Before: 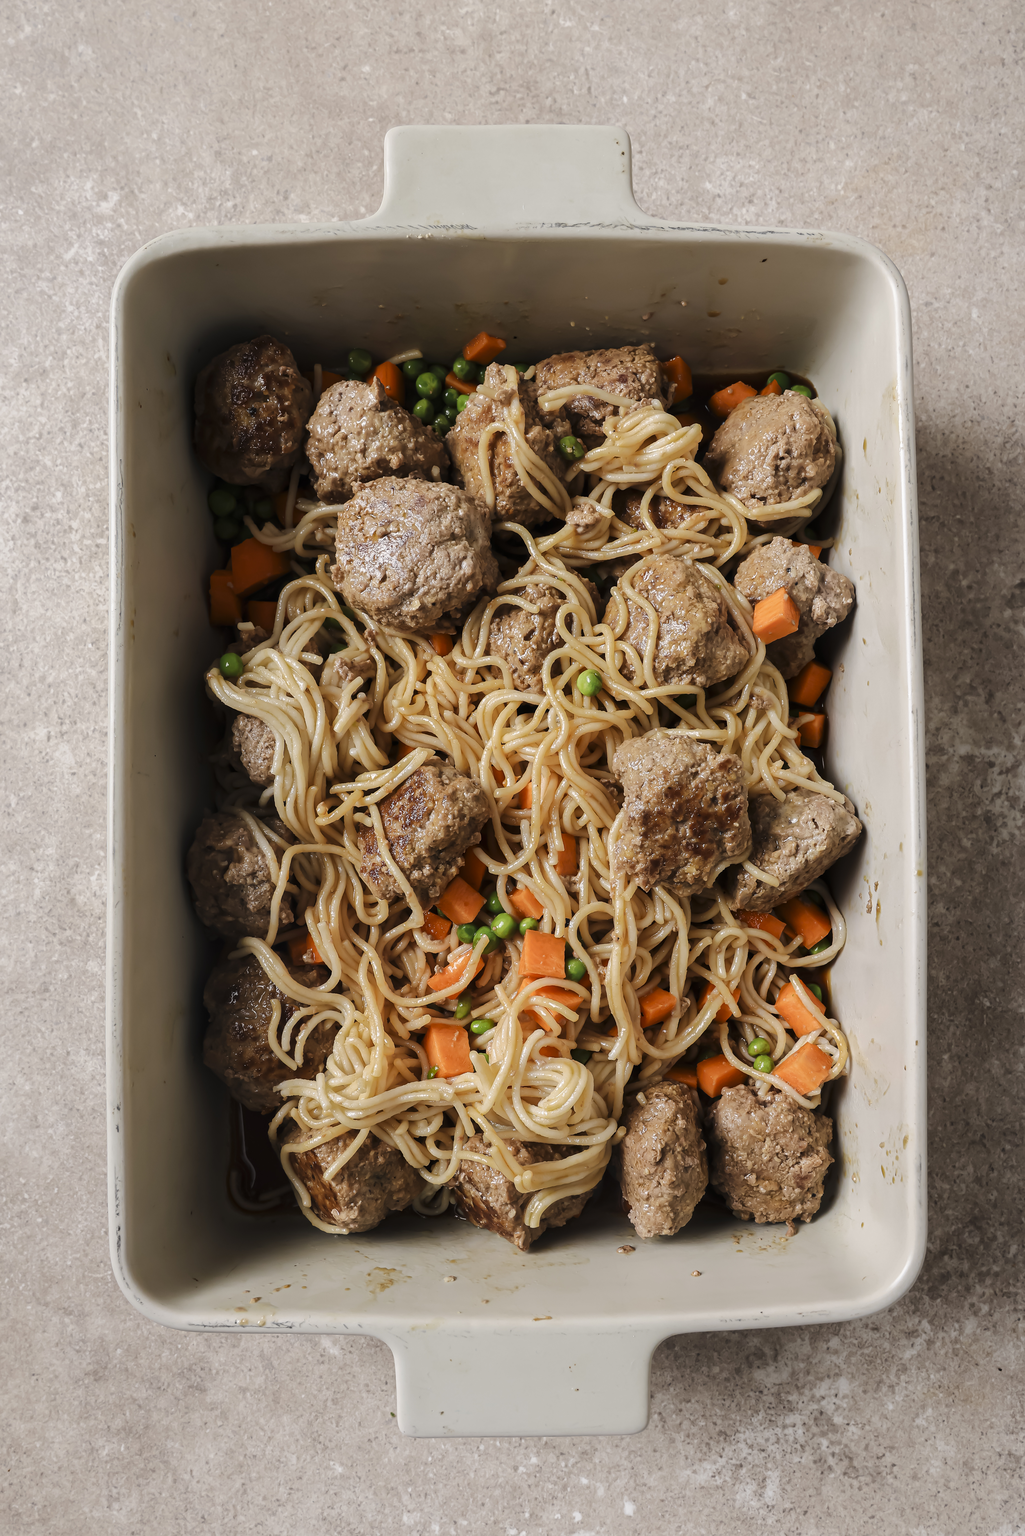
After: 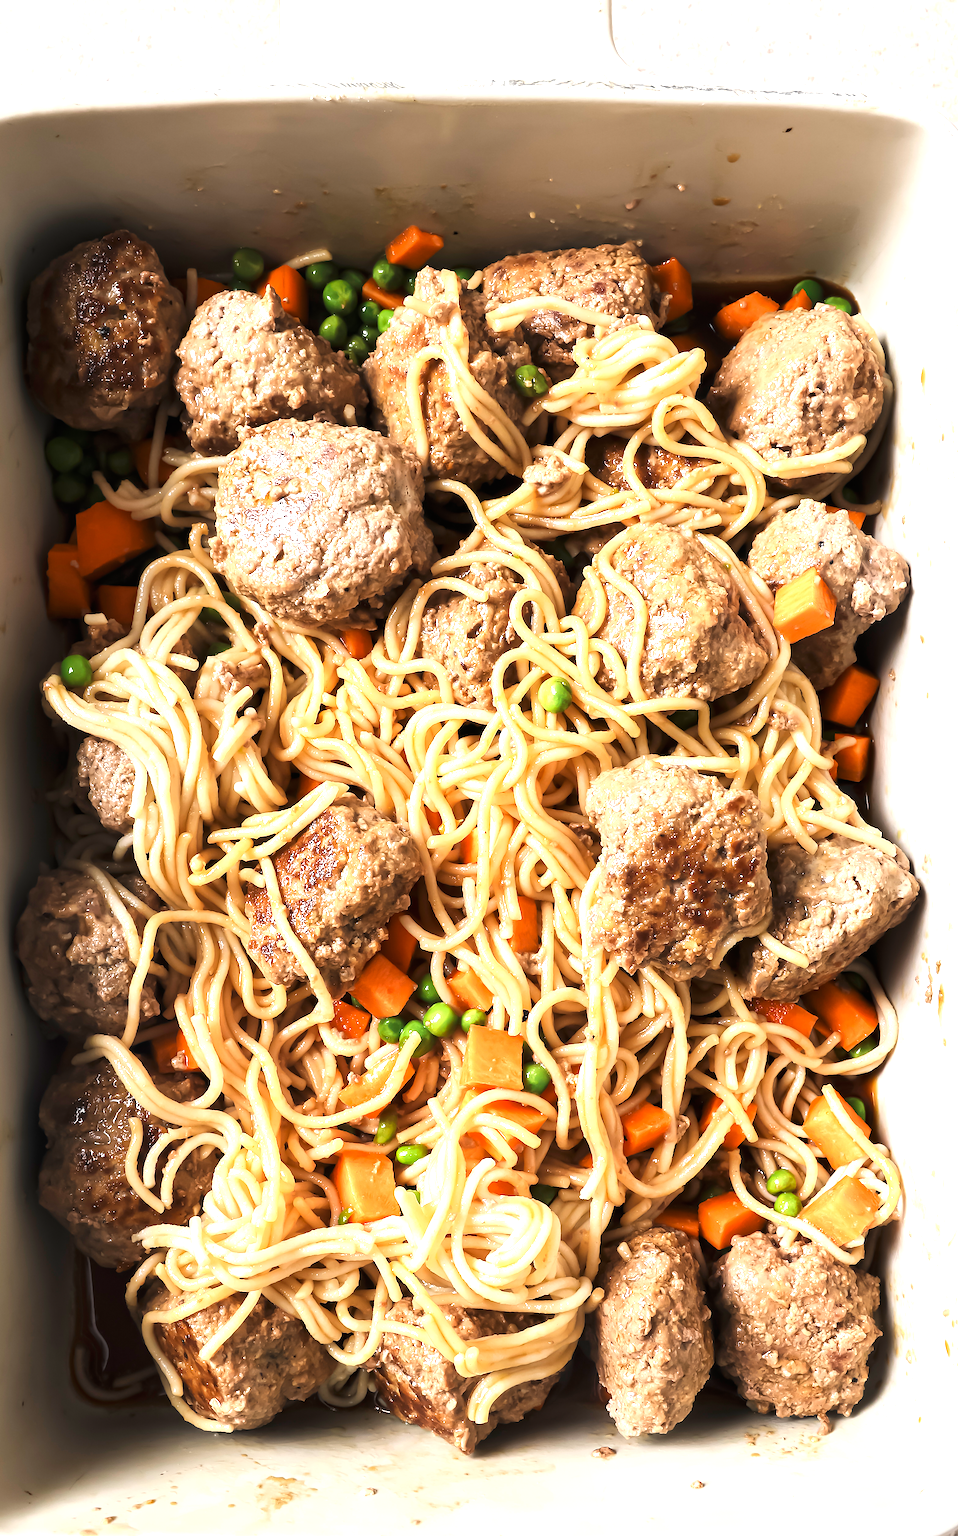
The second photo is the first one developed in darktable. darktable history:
exposure: black level correction 0, exposure 1.379 EV, compensate exposure bias true, compensate highlight preservation false
crop and rotate: left 17.046%, top 10.659%, right 12.989%, bottom 14.553%
